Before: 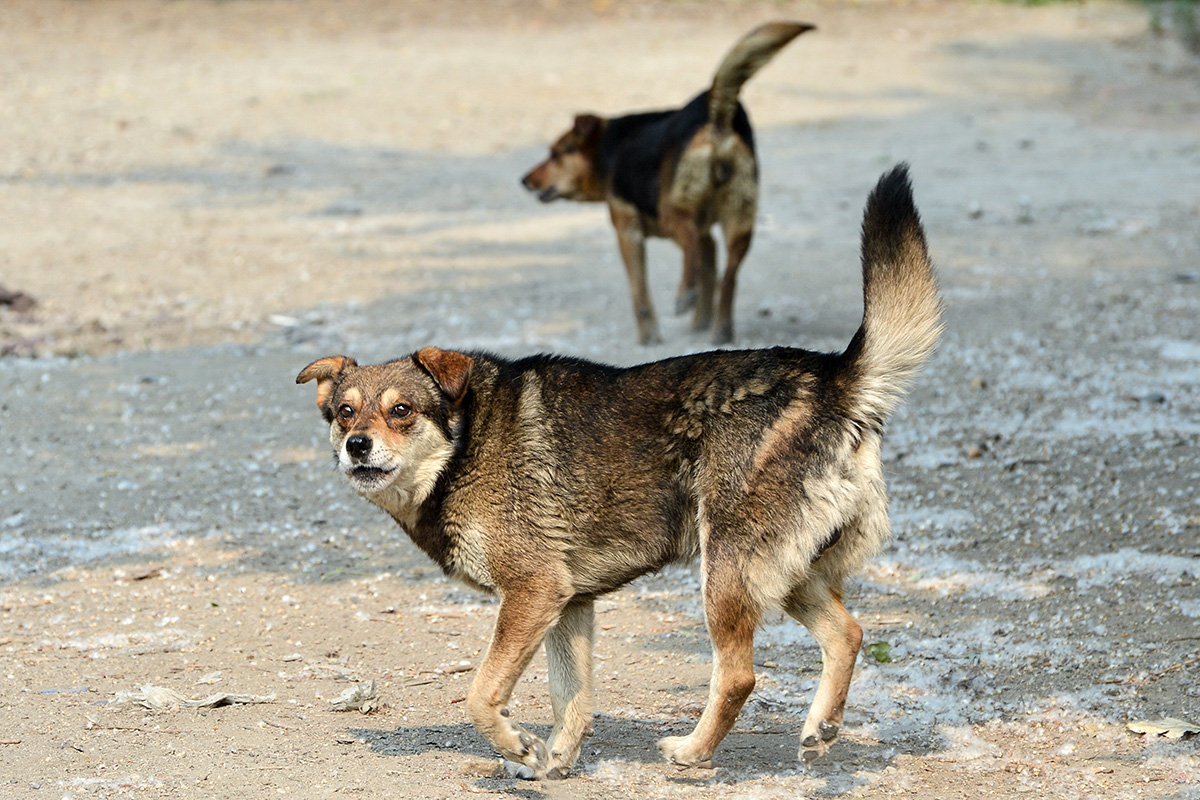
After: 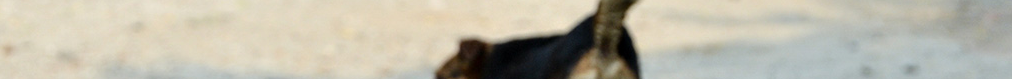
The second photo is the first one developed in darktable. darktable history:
bloom: size 9%, threshold 100%, strength 7%
crop and rotate: left 9.644%, top 9.491%, right 6.021%, bottom 80.509%
